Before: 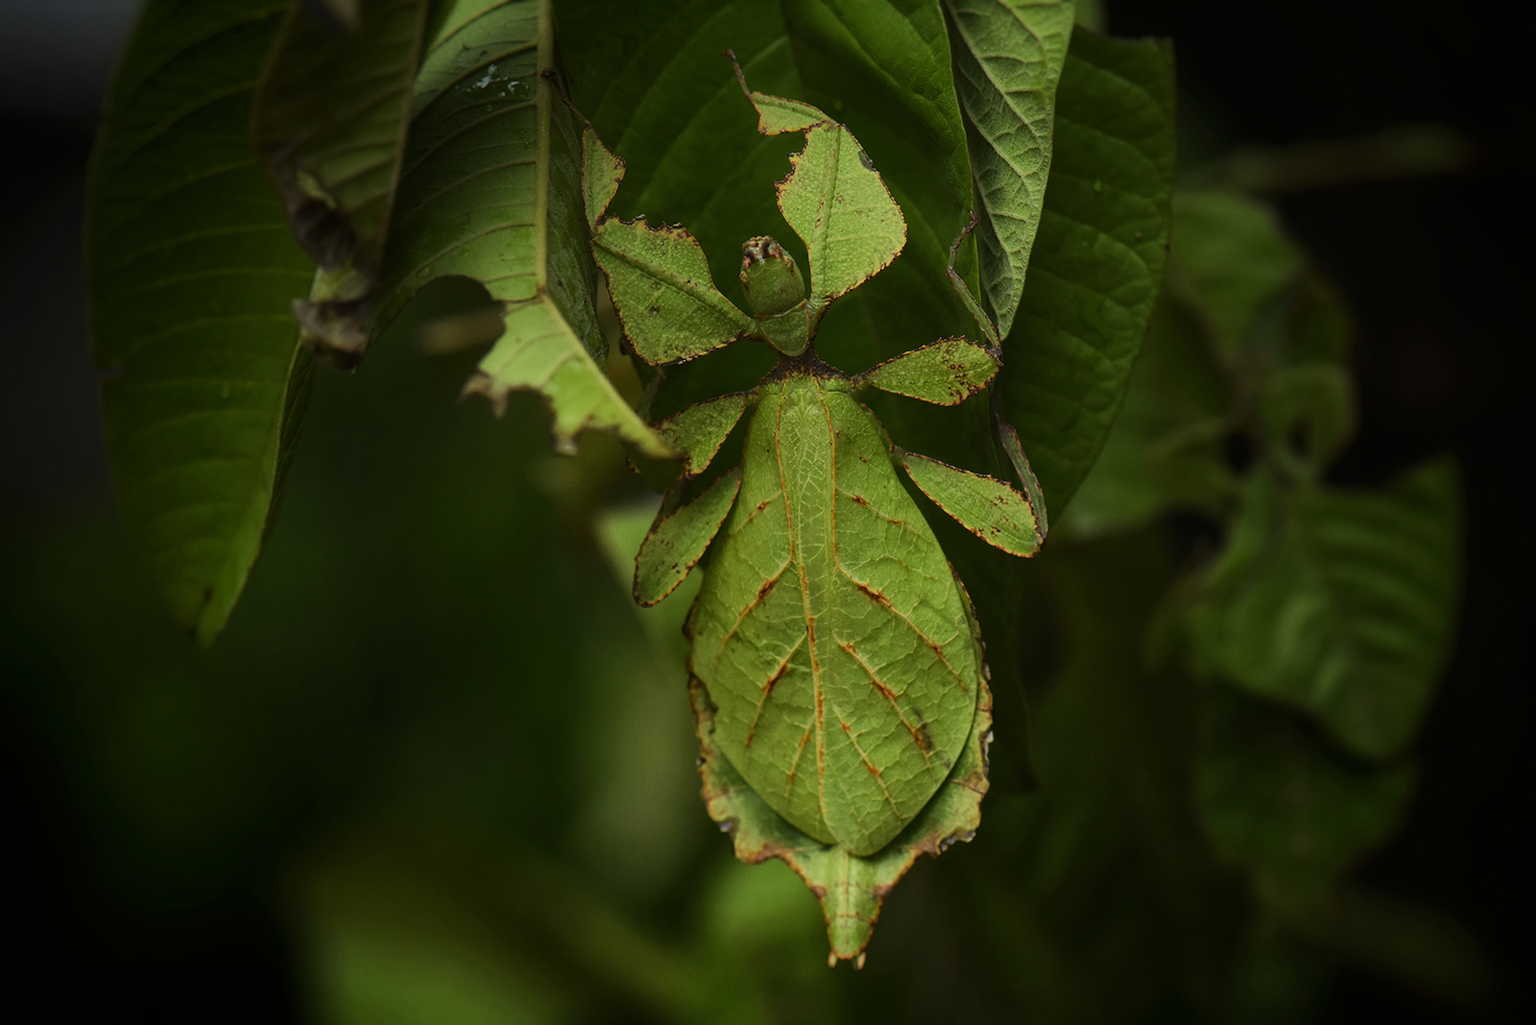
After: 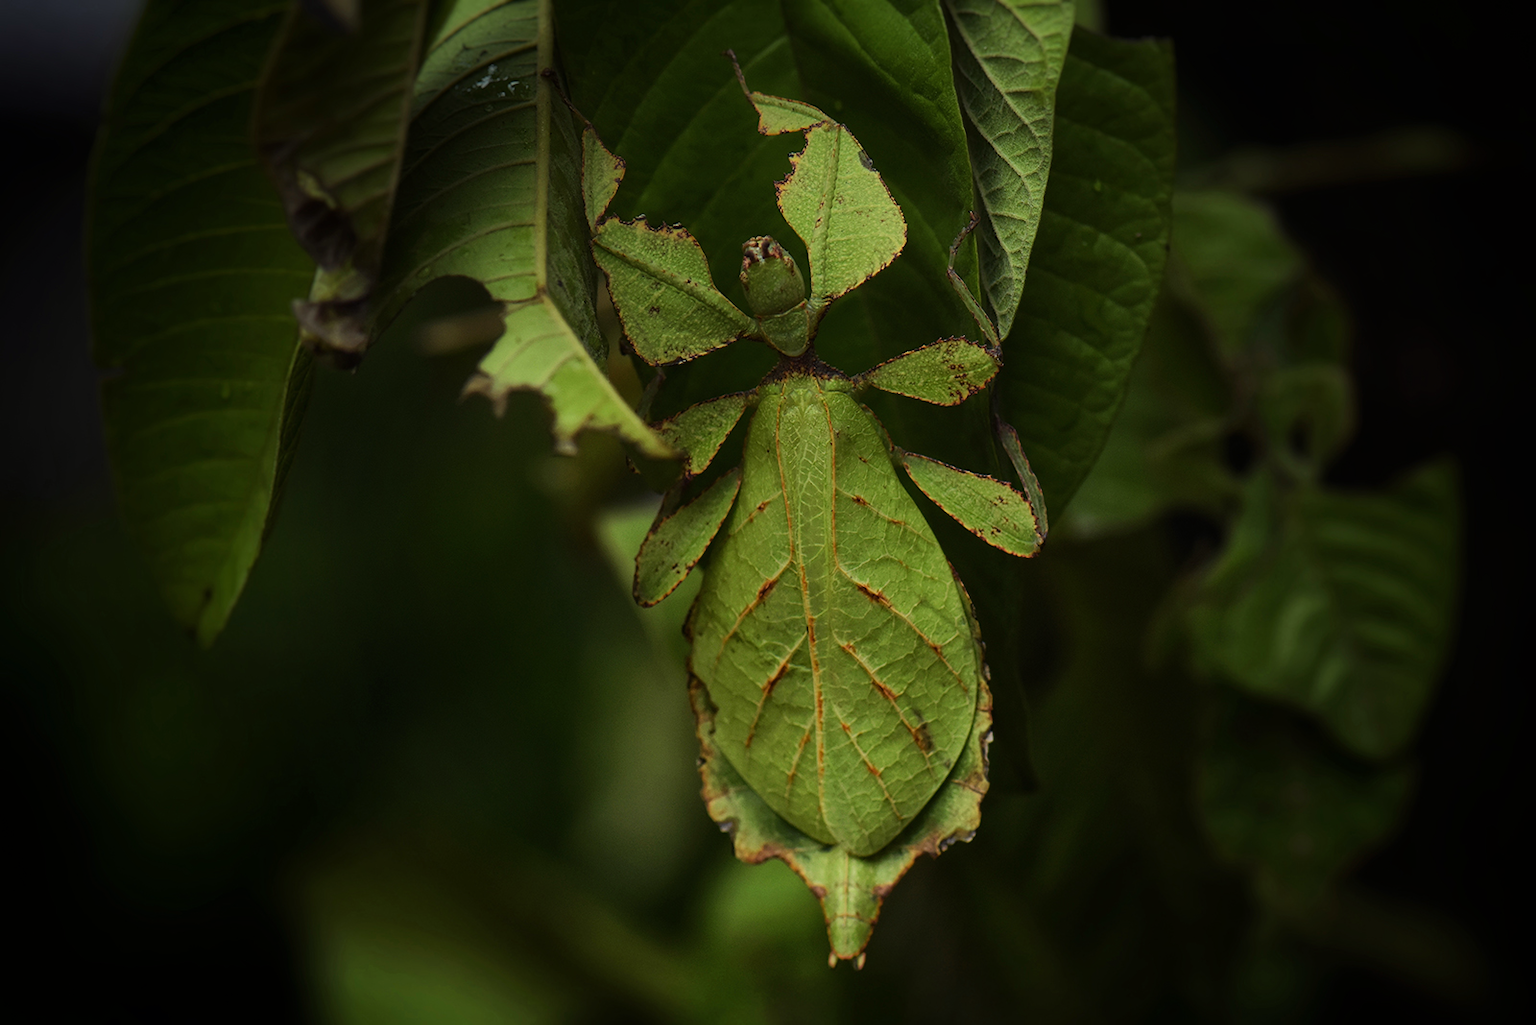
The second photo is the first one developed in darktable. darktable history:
color balance: gamma [0.9, 0.988, 0.975, 1.025], gain [1.05, 1, 1, 1]
